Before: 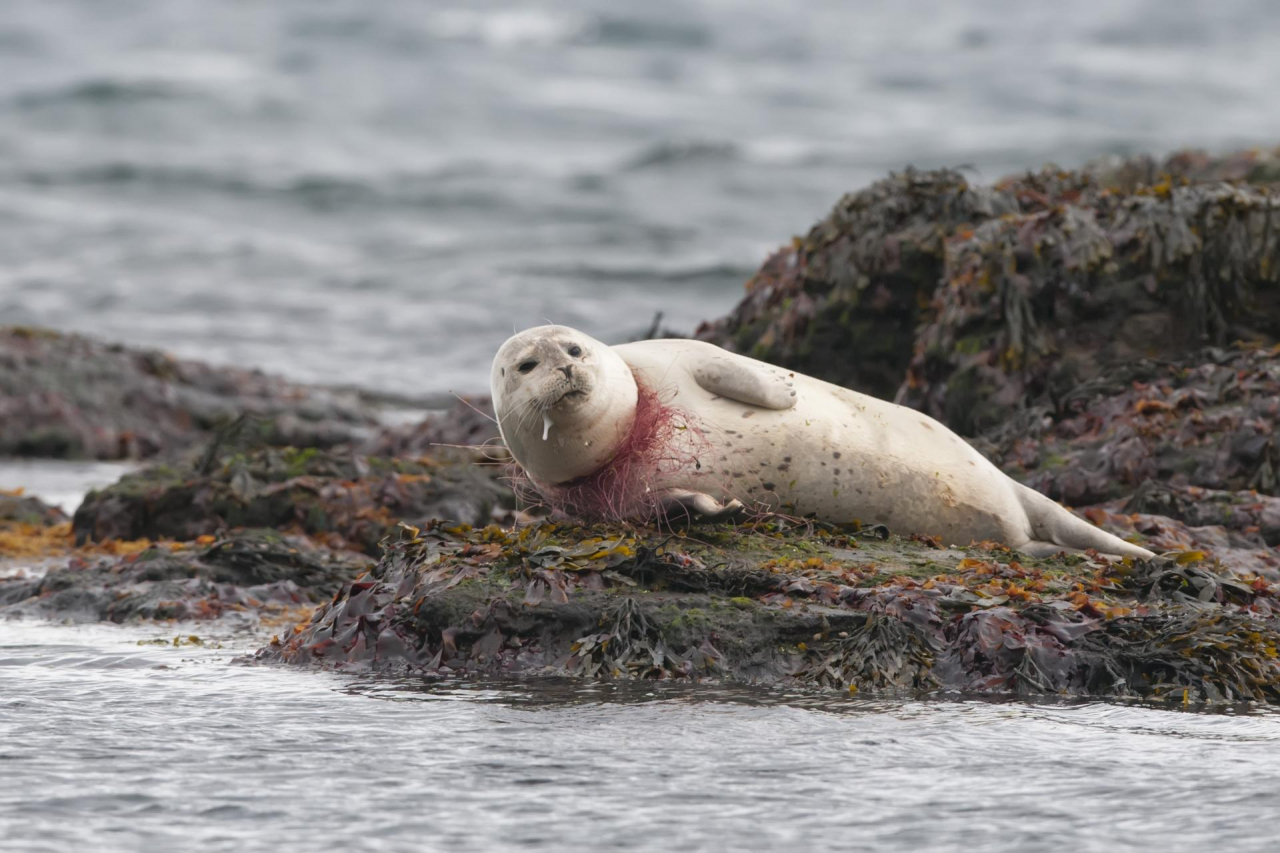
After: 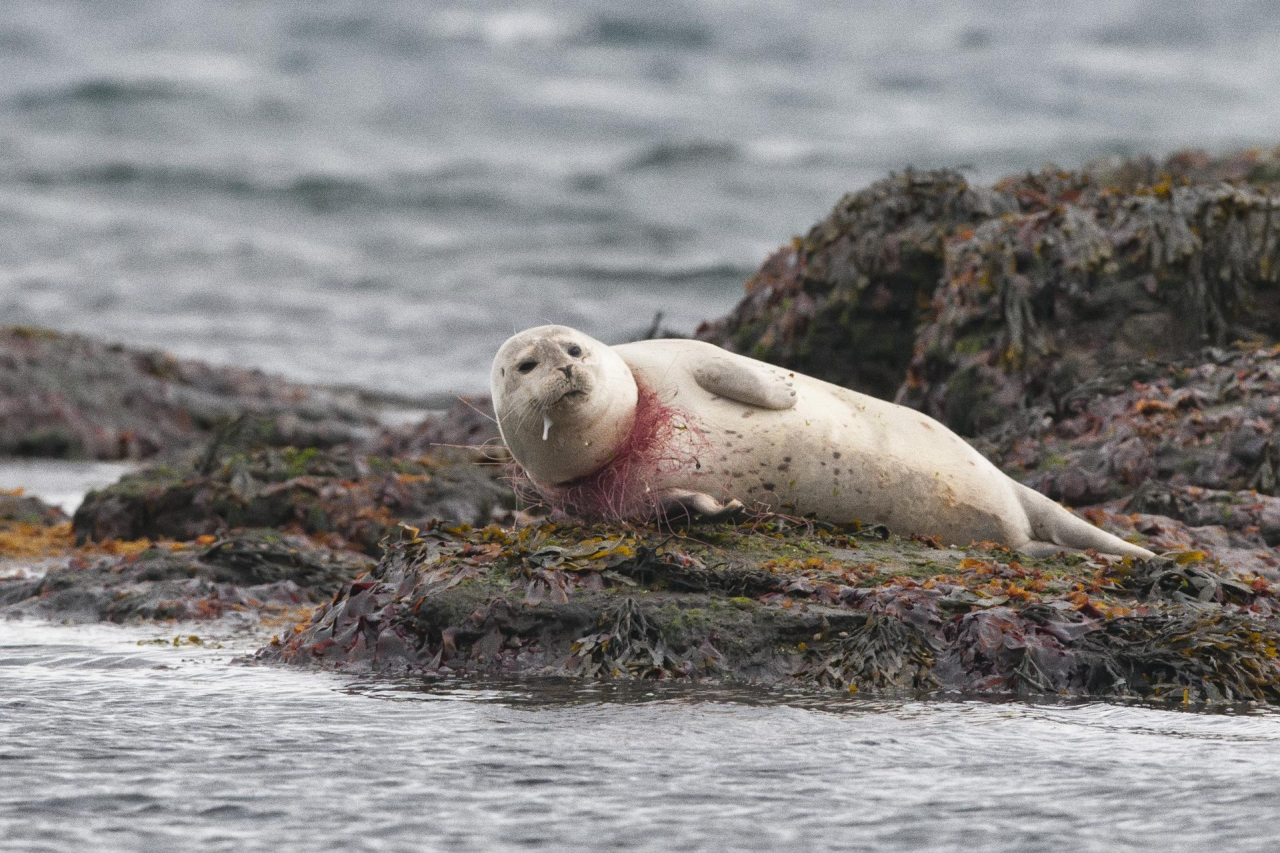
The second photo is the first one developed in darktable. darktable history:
shadows and highlights: shadows 60, soften with gaussian
grain: coarseness 3.21 ISO
tone equalizer: on, module defaults
